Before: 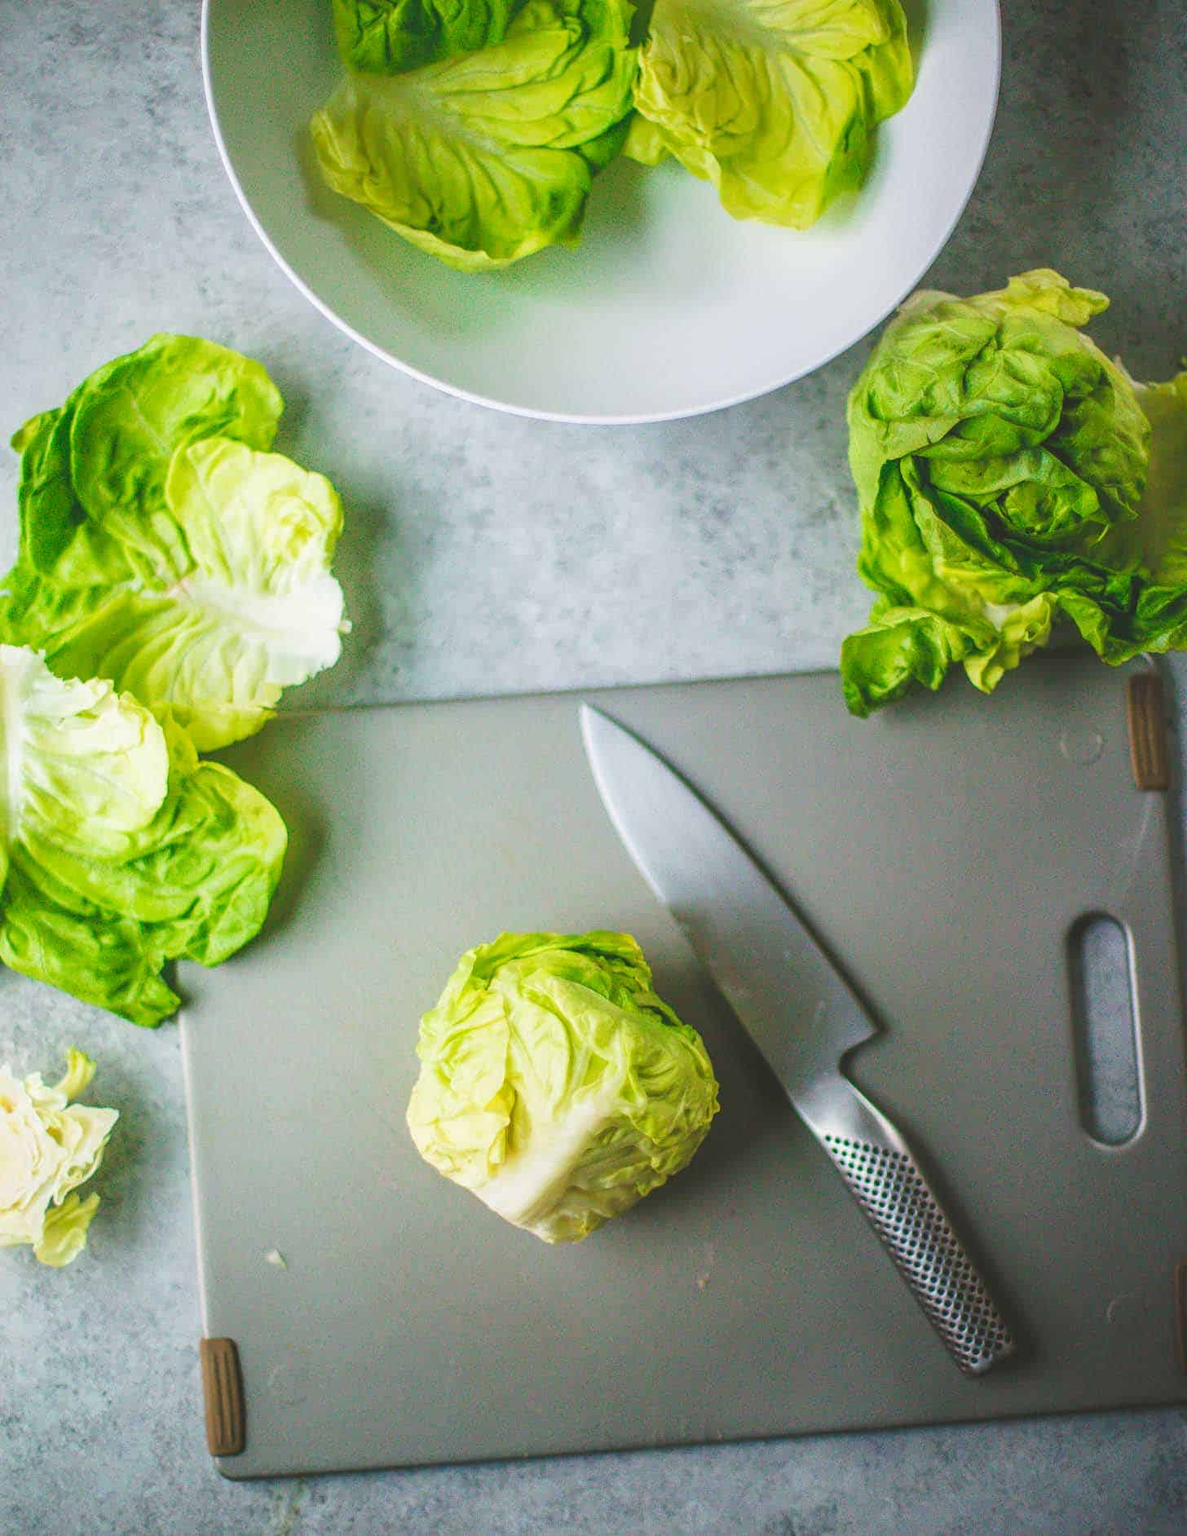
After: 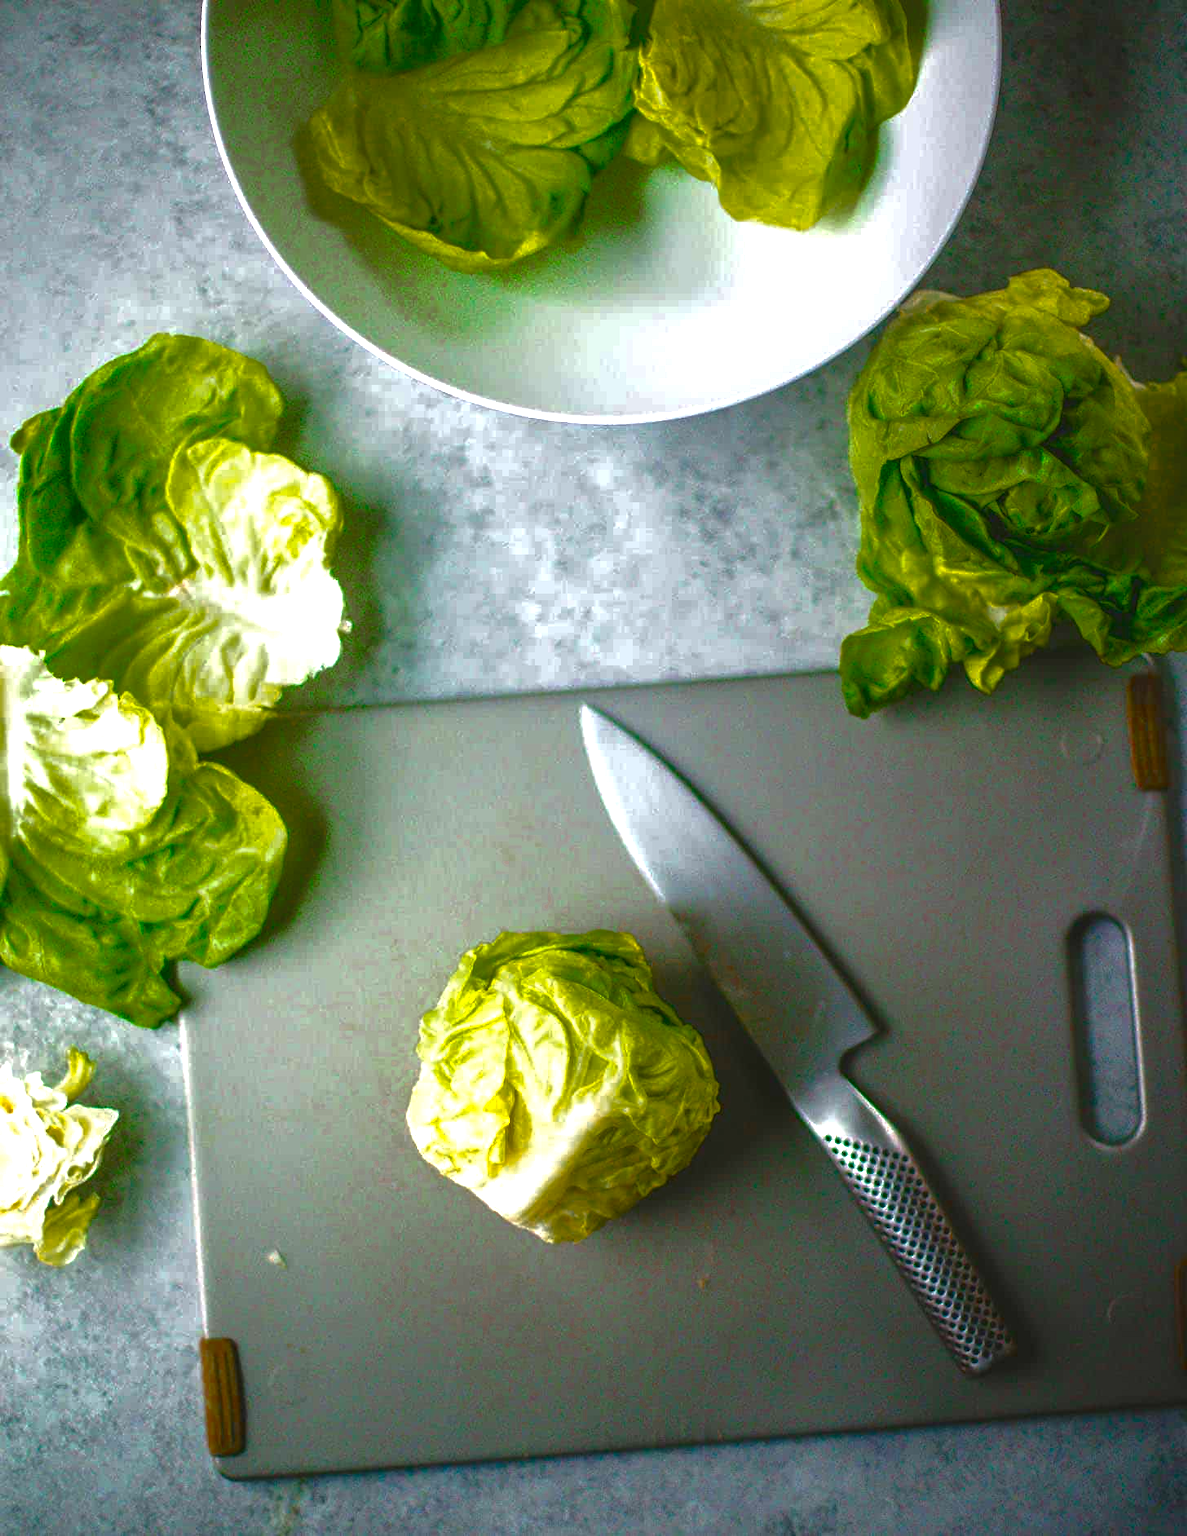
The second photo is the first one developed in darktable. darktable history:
base curve: curves: ch0 [(0, 0) (0.841, 0.609) (1, 1)]
color balance rgb: linear chroma grading › global chroma 9%, perceptual saturation grading › global saturation 36%, perceptual saturation grading › shadows 35%, perceptual brilliance grading › global brilliance 15%, perceptual brilliance grading › shadows -35%, global vibrance 15%
color zones: curves: ch0 [(0.11, 0.396) (0.195, 0.36) (0.25, 0.5) (0.303, 0.412) (0.357, 0.544) (0.75, 0.5) (0.967, 0.328)]; ch1 [(0, 0.468) (0.112, 0.512) (0.202, 0.6) (0.25, 0.5) (0.307, 0.352) (0.357, 0.544) (0.75, 0.5) (0.963, 0.524)]
